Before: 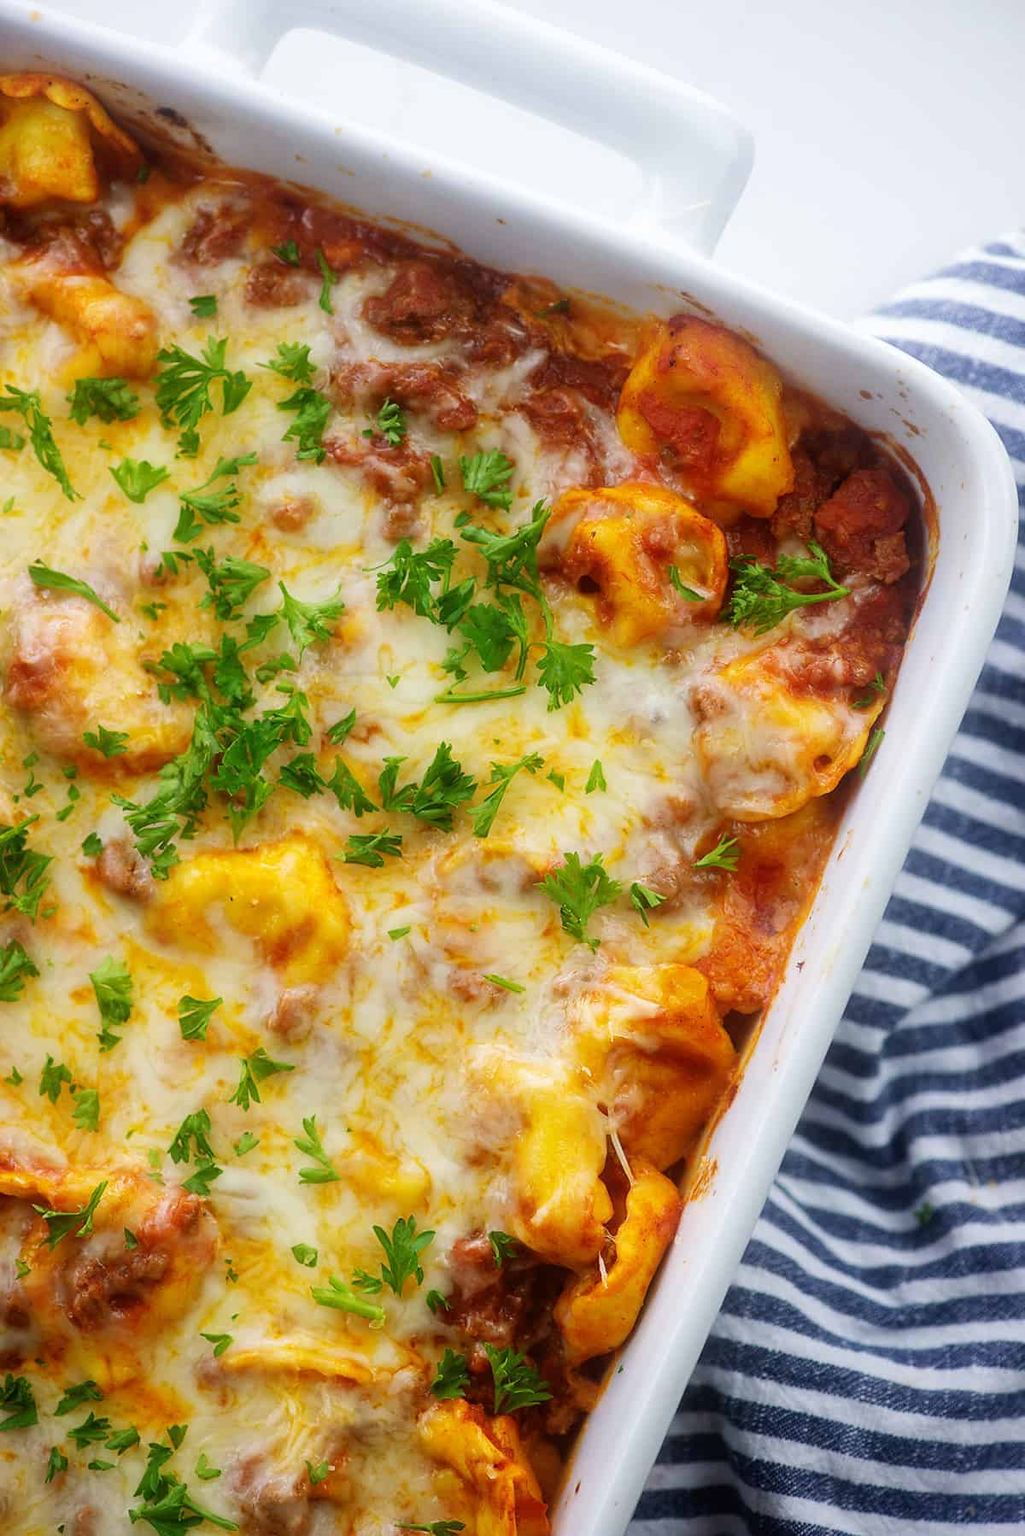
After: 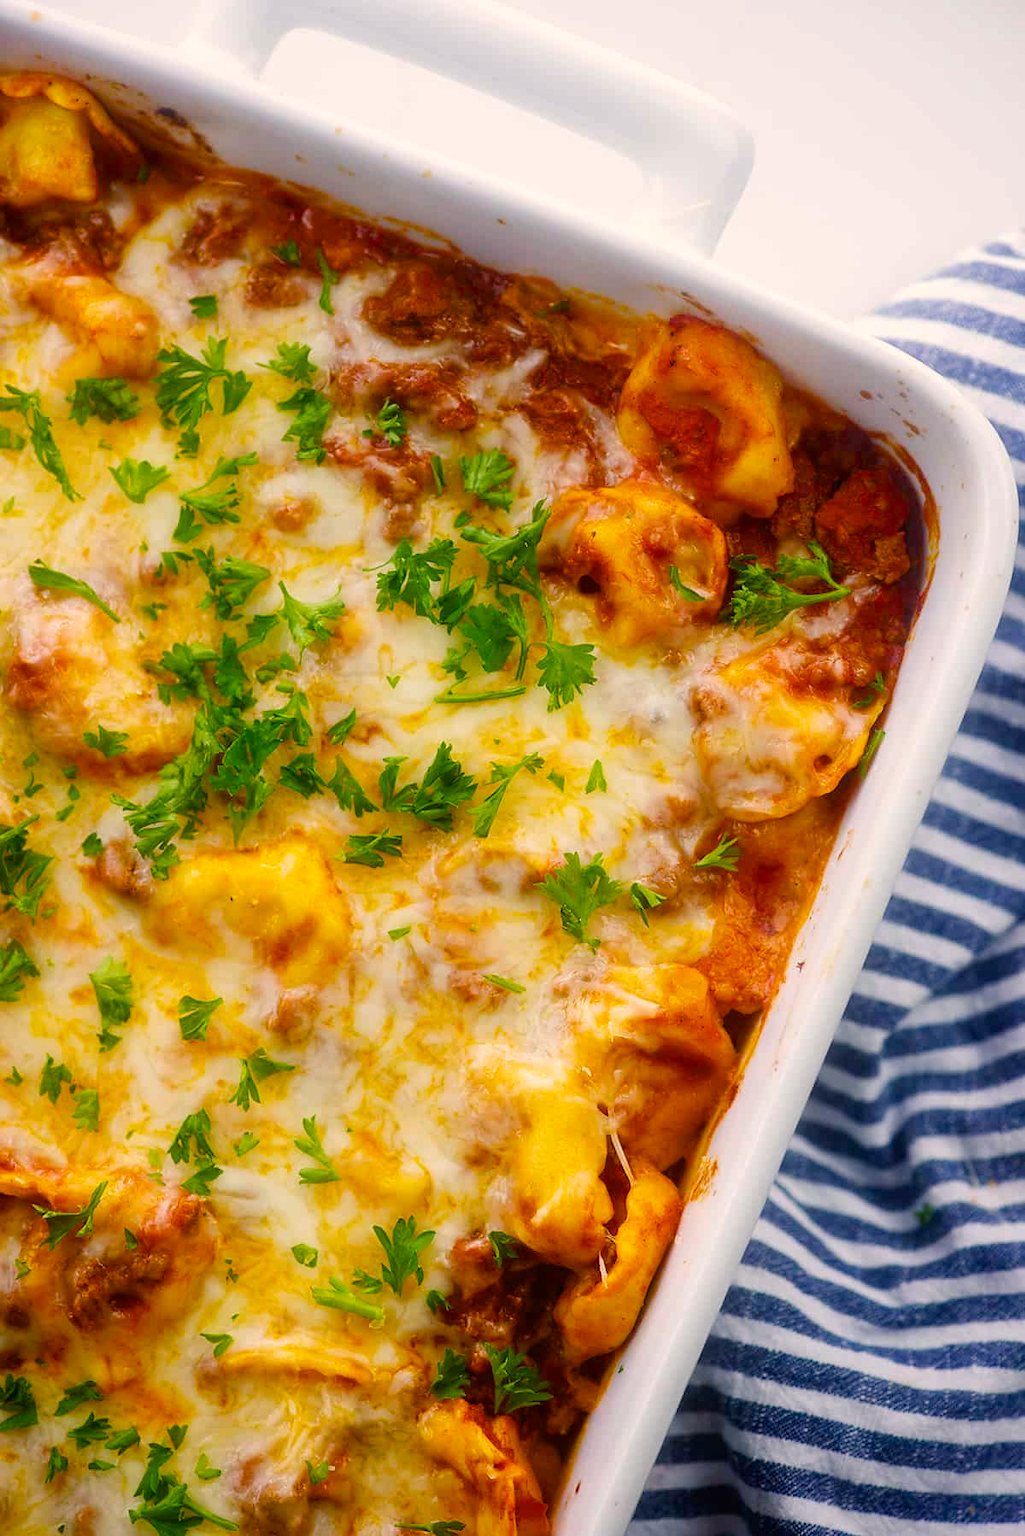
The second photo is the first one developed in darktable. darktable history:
color balance rgb: highlights gain › chroma 2.997%, highlights gain › hue 60.18°, perceptual saturation grading › global saturation 35.084%, perceptual saturation grading › highlights -29.876%, perceptual saturation grading › shadows 35.937%, global vibrance 9.361%
